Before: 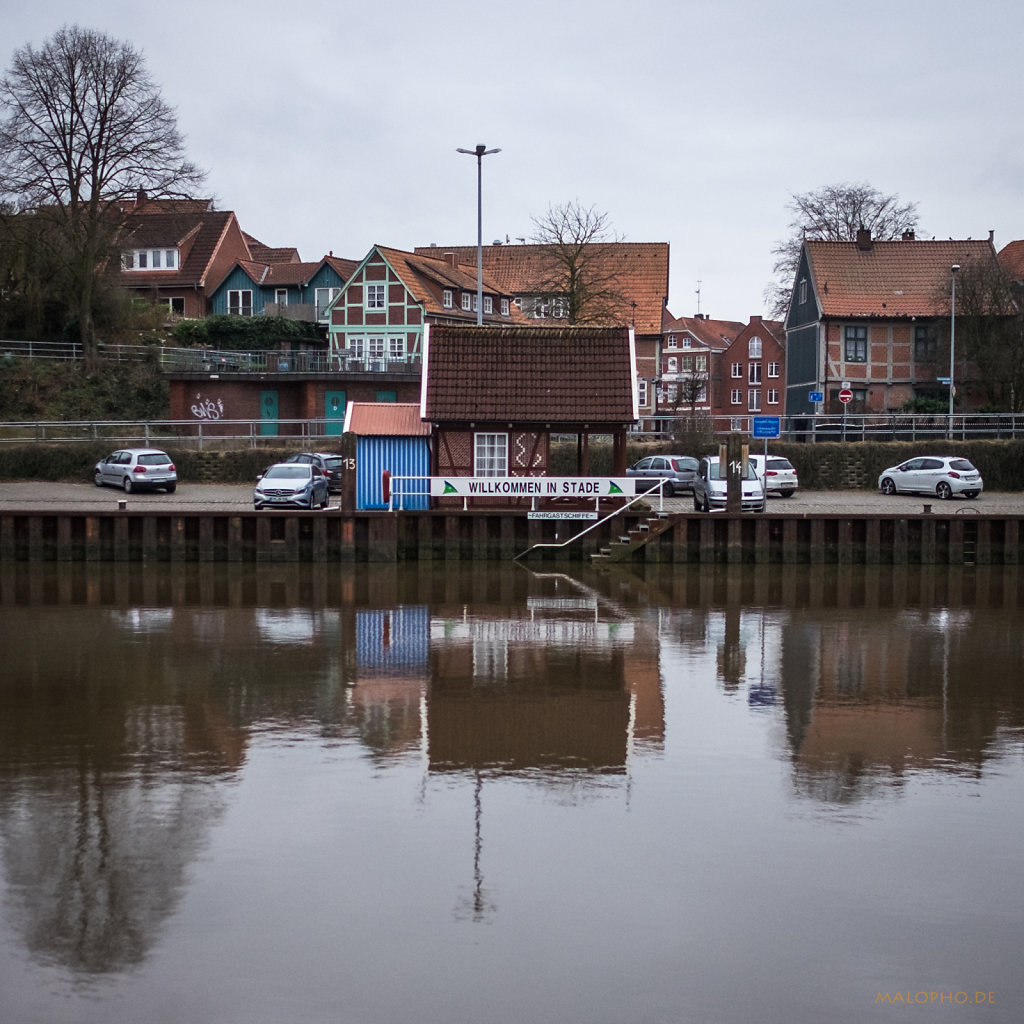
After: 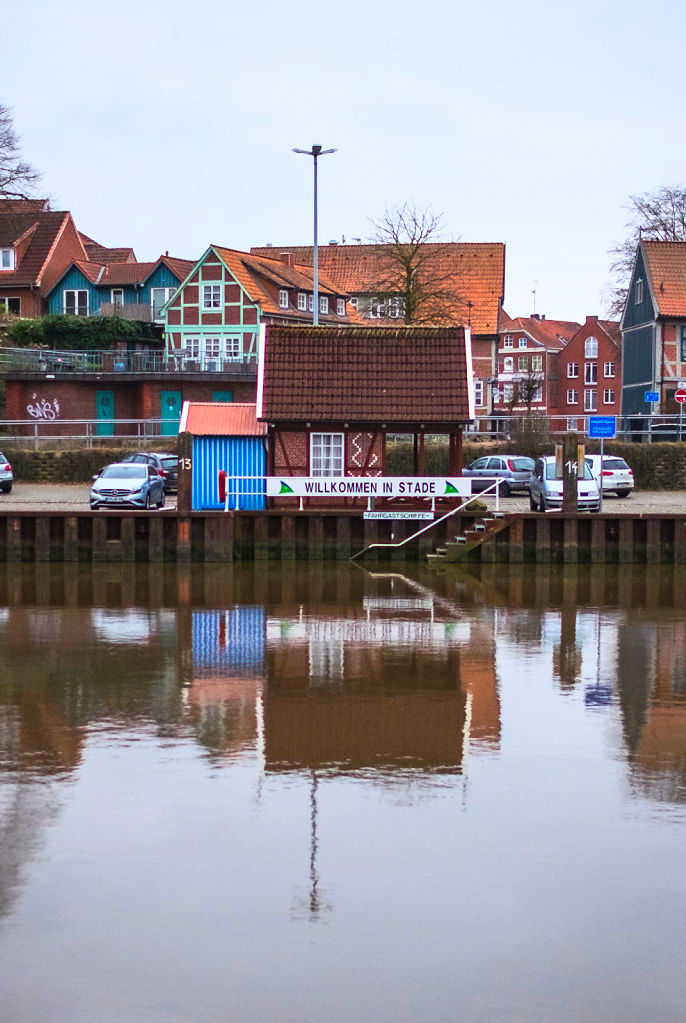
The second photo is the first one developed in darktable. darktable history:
crop and rotate: left 16.087%, right 16.882%
contrast brightness saturation: contrast 0.197, brightness 0.196, saturation 0.804
base curve: curves: ch0 [(0, 0) (0.989, 0.992)], preserve colors none
